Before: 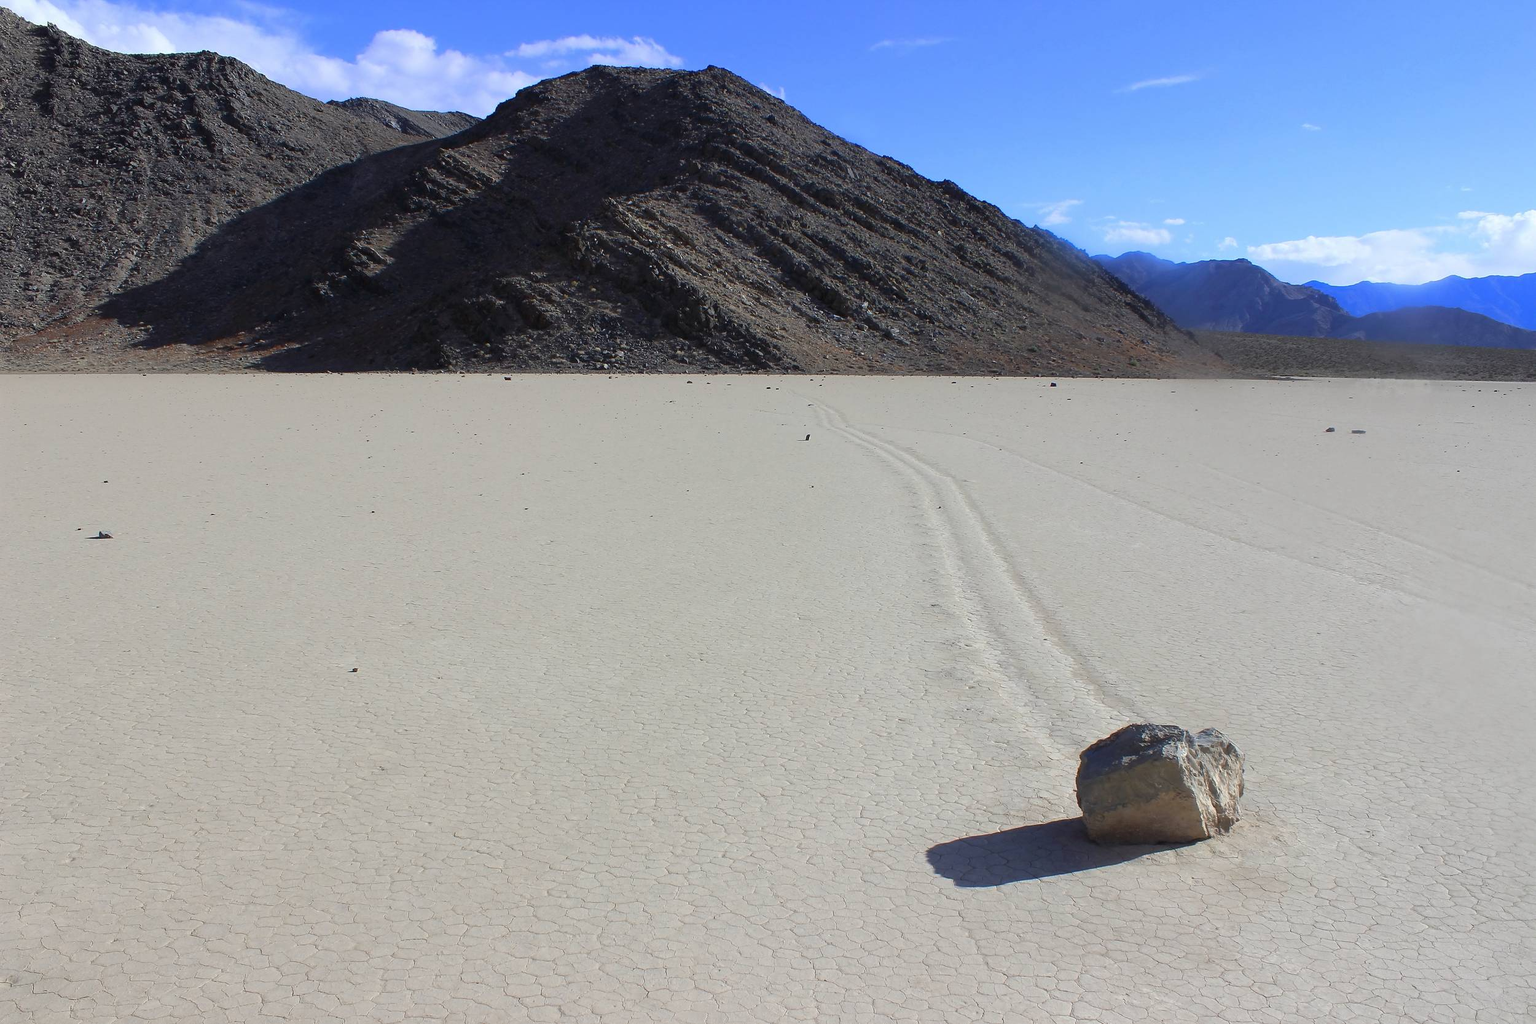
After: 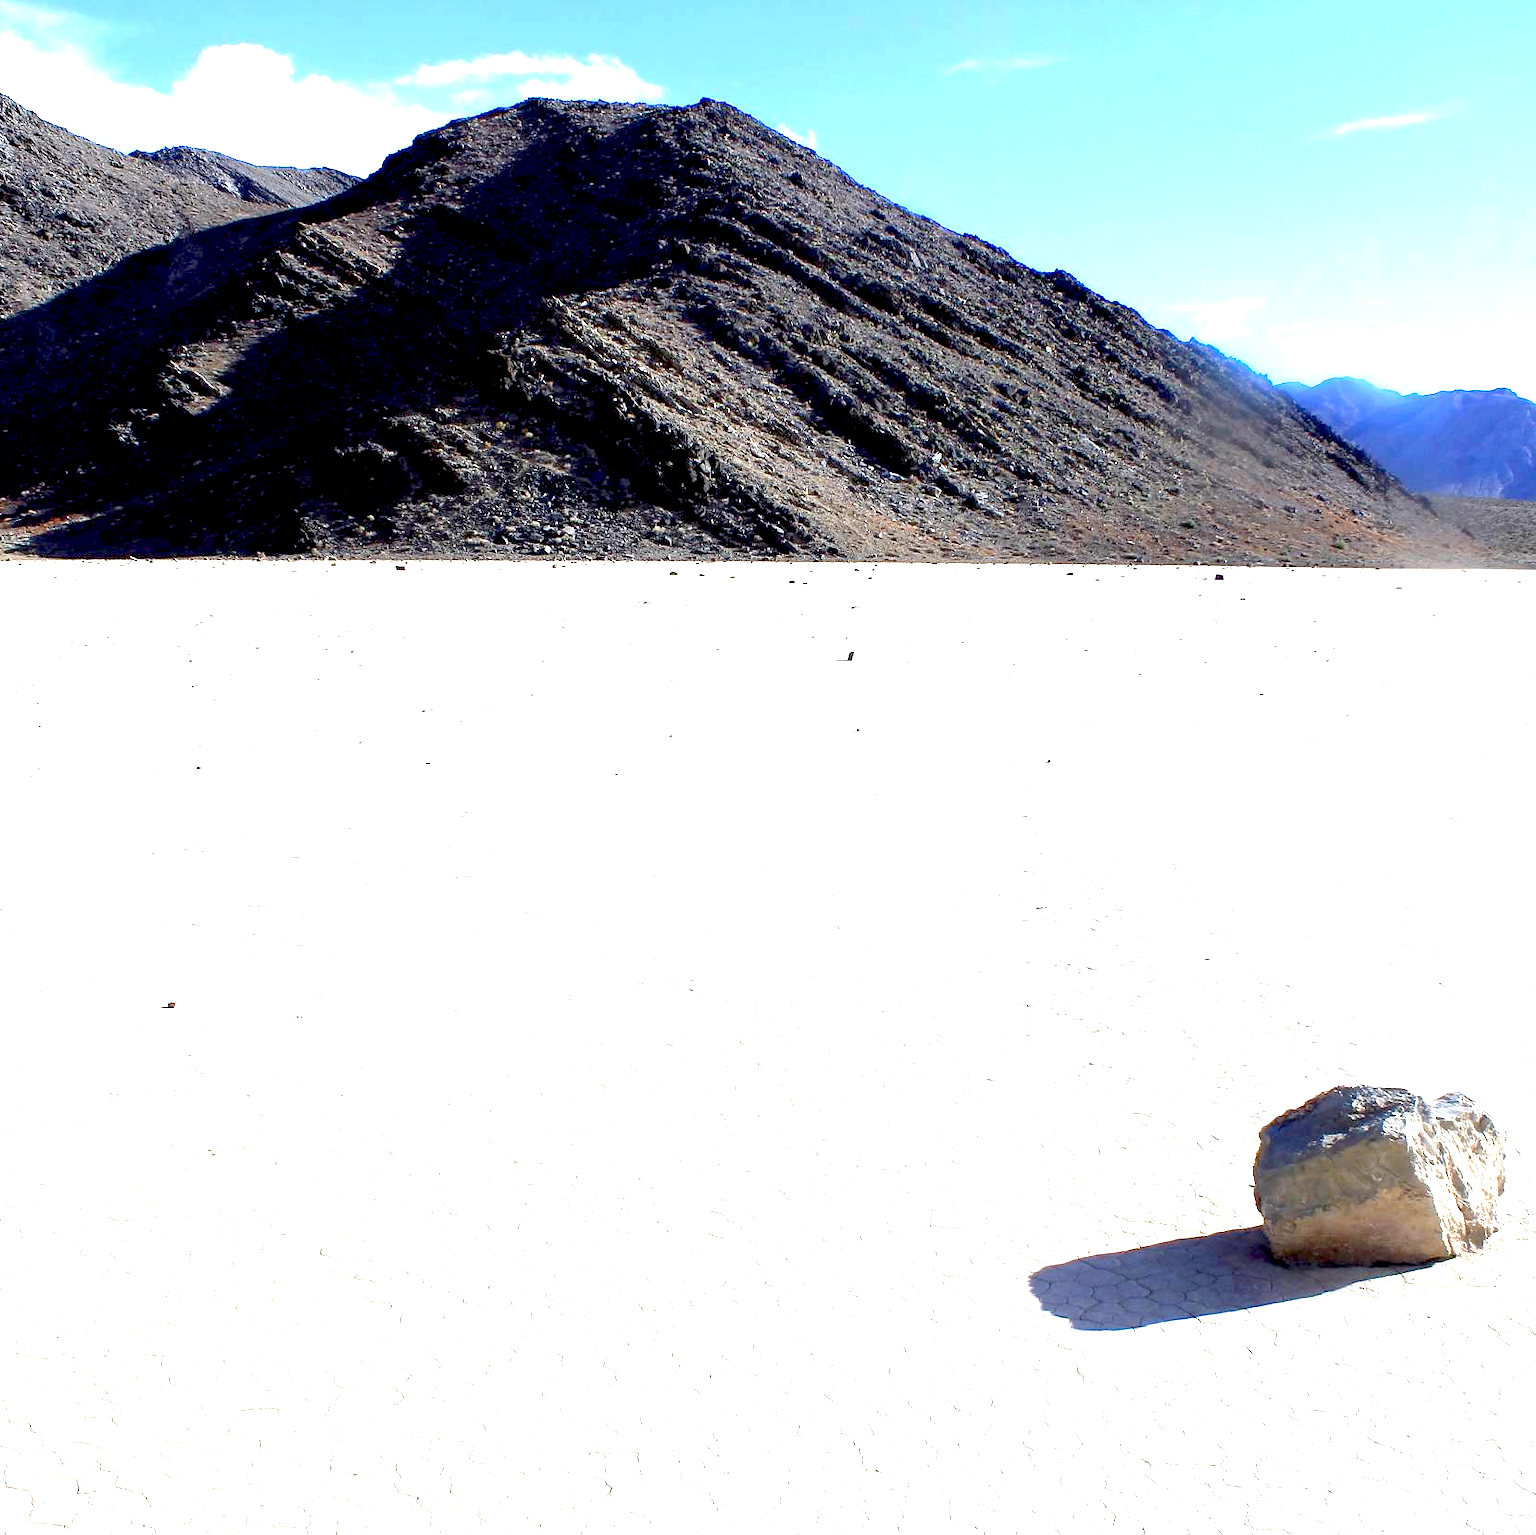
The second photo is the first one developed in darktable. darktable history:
exposure: black level correction 0.016, exposure 1.774 EV, compensate highlight preservation false
crop and rotate: left 15.754%, right 17.579%
